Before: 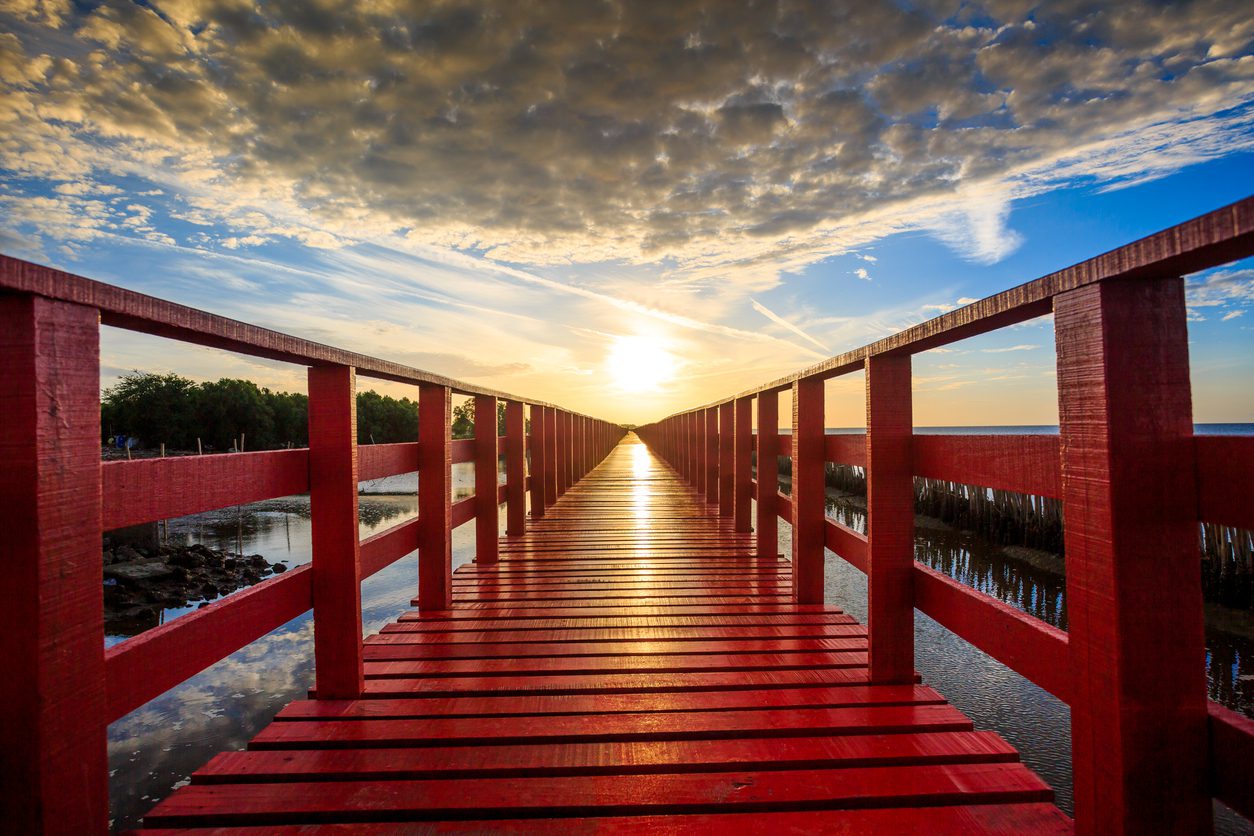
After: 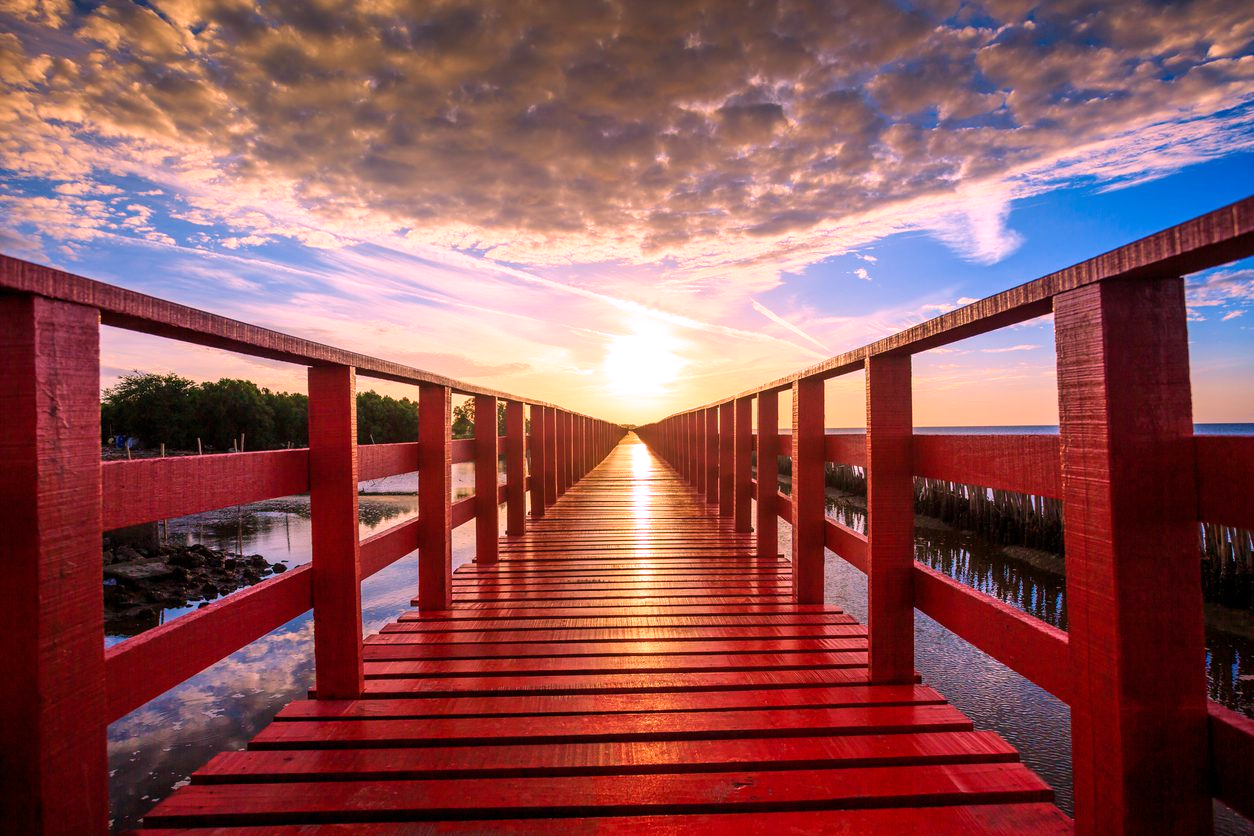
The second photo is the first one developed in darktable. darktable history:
white balance: red 1.188, blue 1.11
velvia: on, module defaults
